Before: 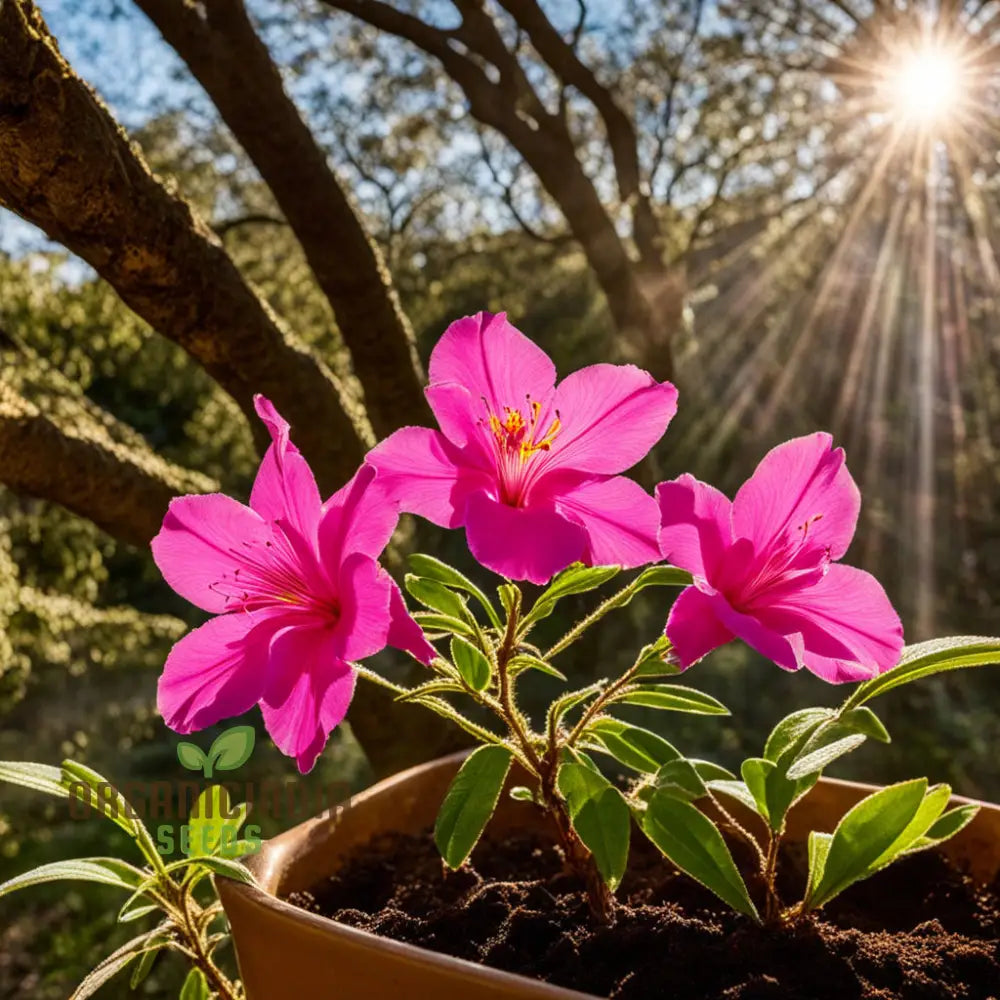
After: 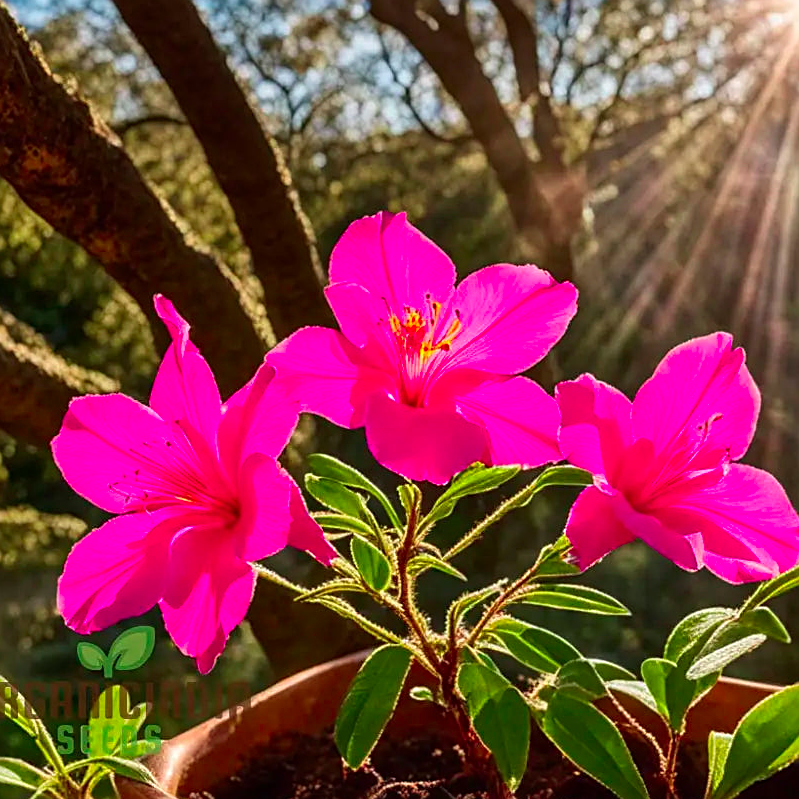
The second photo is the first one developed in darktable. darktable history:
color contrast: green-magenta contrast 1.73, blue-yellow contrast 1.15
crop and rotate: left 10.071%, top 10.071%, right 10.02%, bottom 10.02%
sharpen: on, module defaults
